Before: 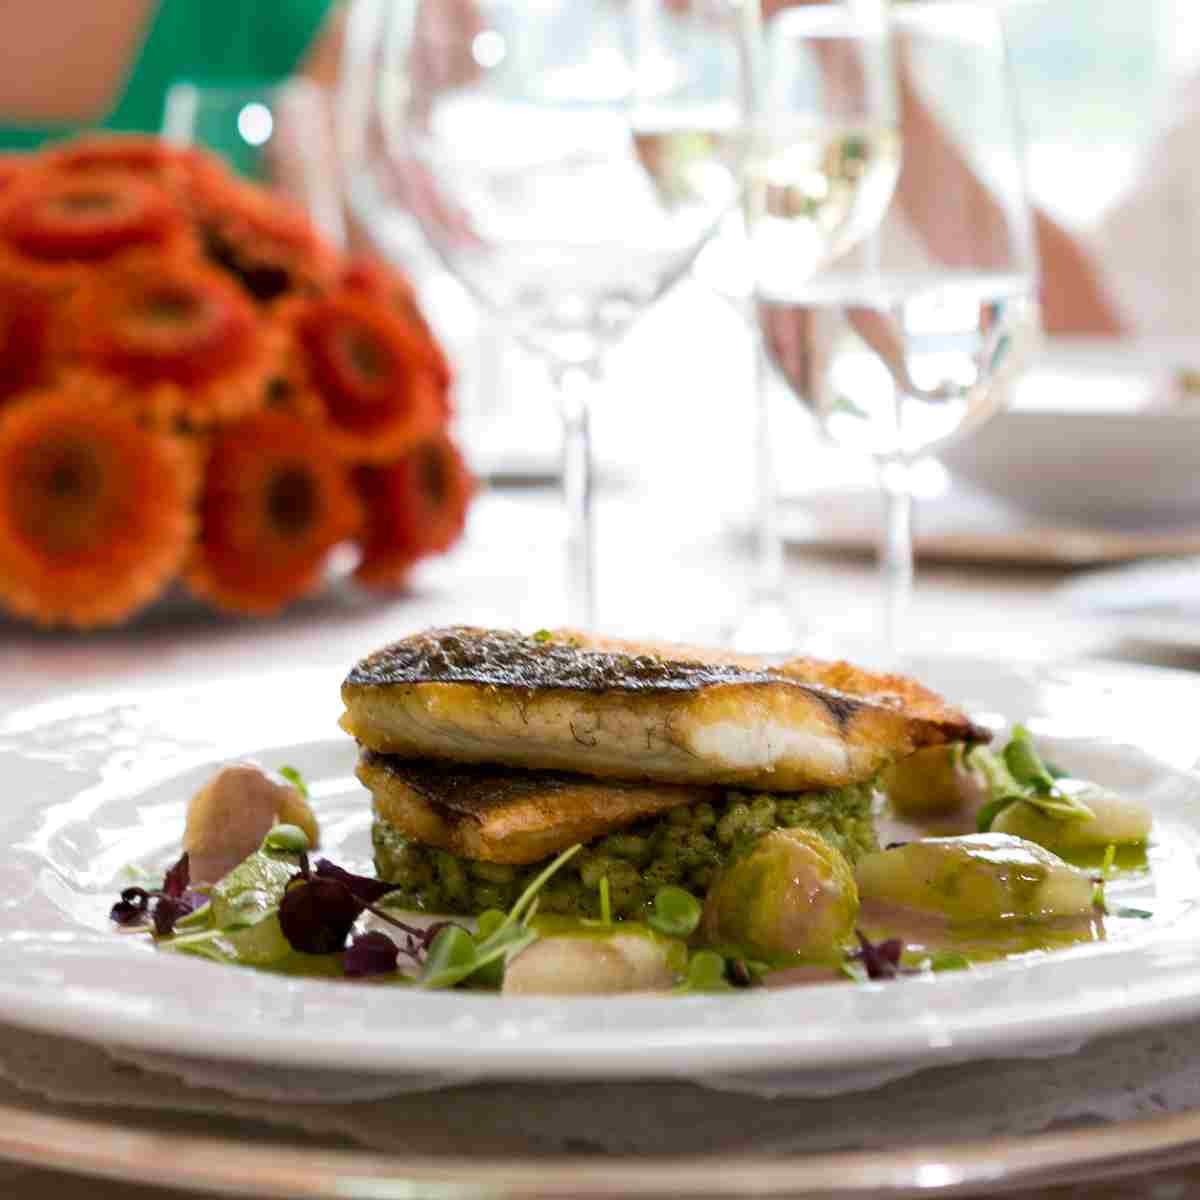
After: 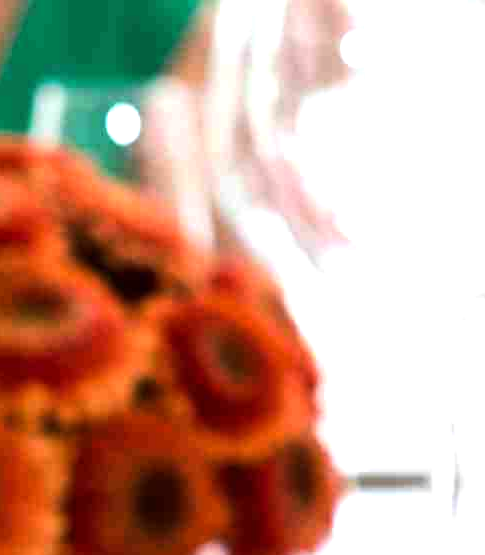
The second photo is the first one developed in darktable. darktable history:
tone equalizer: -8 EV -0.776 EV, -7 EV -0.723 EV, -6 EV -0.563 EV, -5 EV -0.402 EV, -3 EV 0.367 EV, -2 EV 0.6 EV, -1 EV 0.678 EV, +0 EV 0.746 EV, edges refinement/feathering 500, mask exposure compensation -1.57 EV, preserve details no
crop and rotate: left 11.021%, top 0.051%, right 48.531%, bottom 53.691%
